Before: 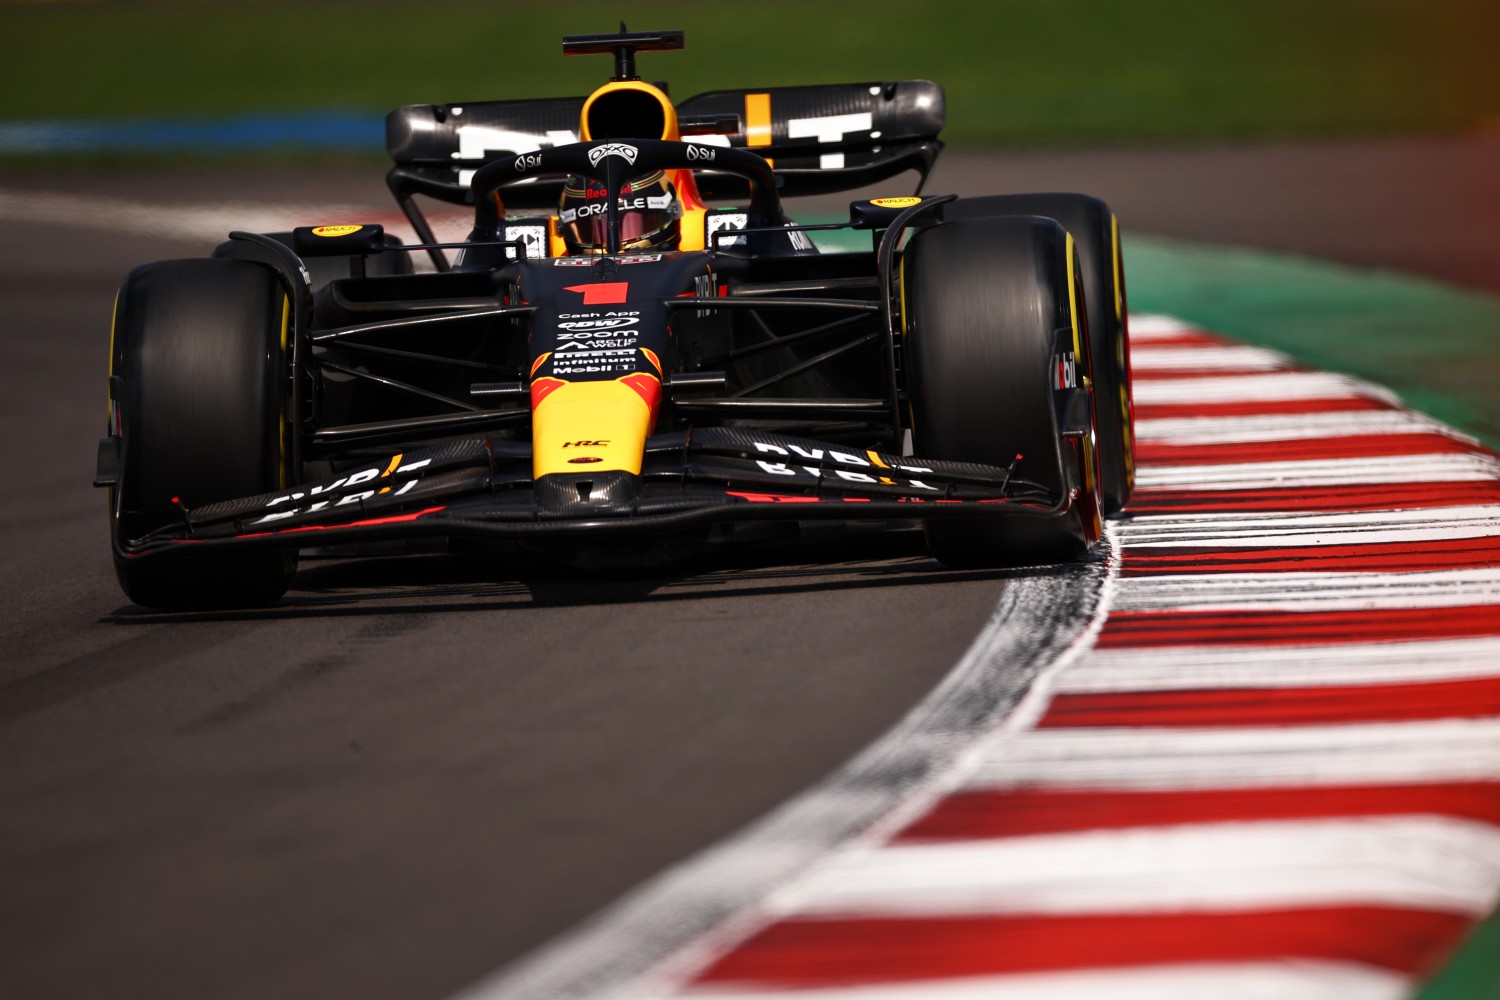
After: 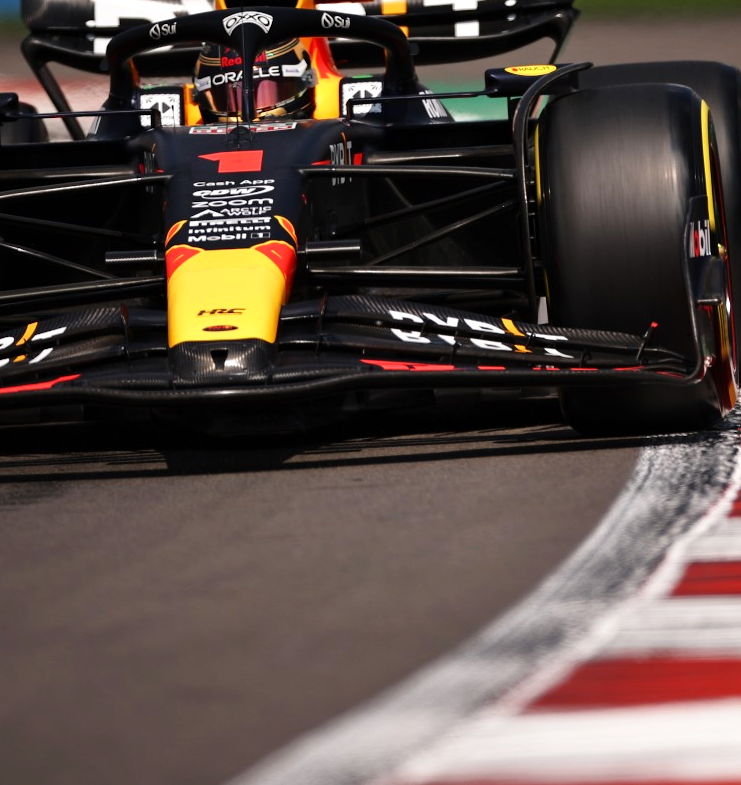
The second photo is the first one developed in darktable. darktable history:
crop and rotate: angle 0.02°, left 24.353%, top 13.219%, right 26.156%, bottom 8.224%
tone equalizer: -8 EV 0.001 EV, -7 EV -0.004 EV, -6 EV 0.009 EV, -5 EV 0.032 EV, -4 EV 0.276 EV, -3 EV 0.644 EV, -2 EV 0.584 EV, -1 EV 0.187 EV, +0 EV 0.024 EV
